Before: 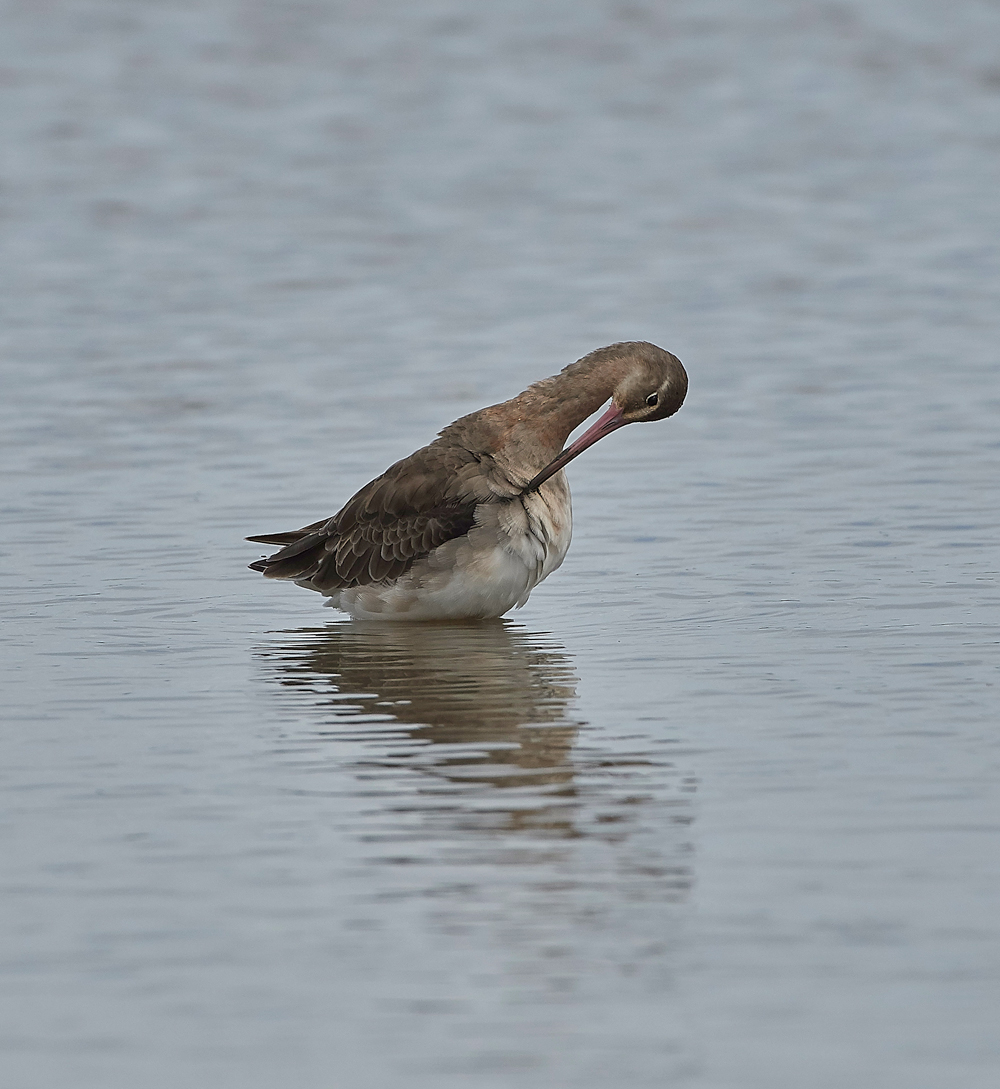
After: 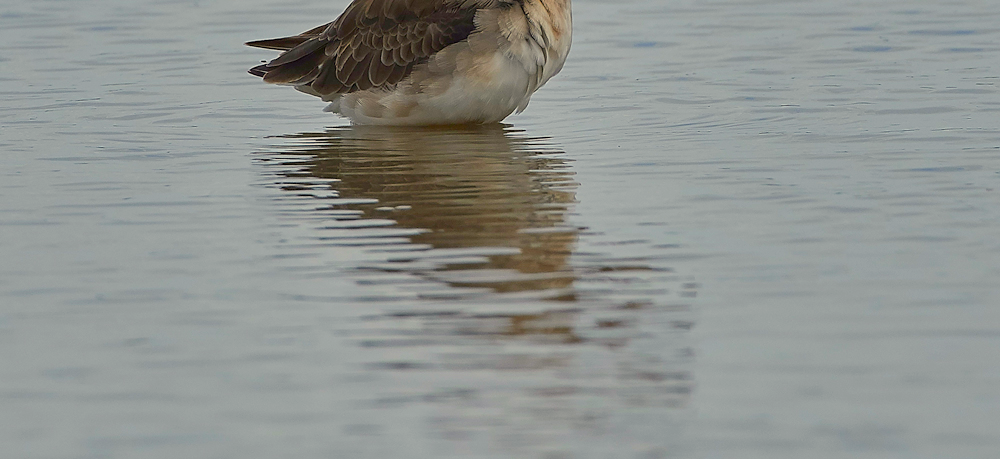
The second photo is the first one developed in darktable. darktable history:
color balance rgb: highlights gain › chroma 3.085%, highlights gain › hue 78.33°, linear chroma grading › global chroma 15.352%, perceptual saturation grading › global saturation 25.909%, global vibrance -8.602%, contrast -13.576%, saturation formula JzAzBz (2021)
crop: top 45.502%, bottom 12.292%
